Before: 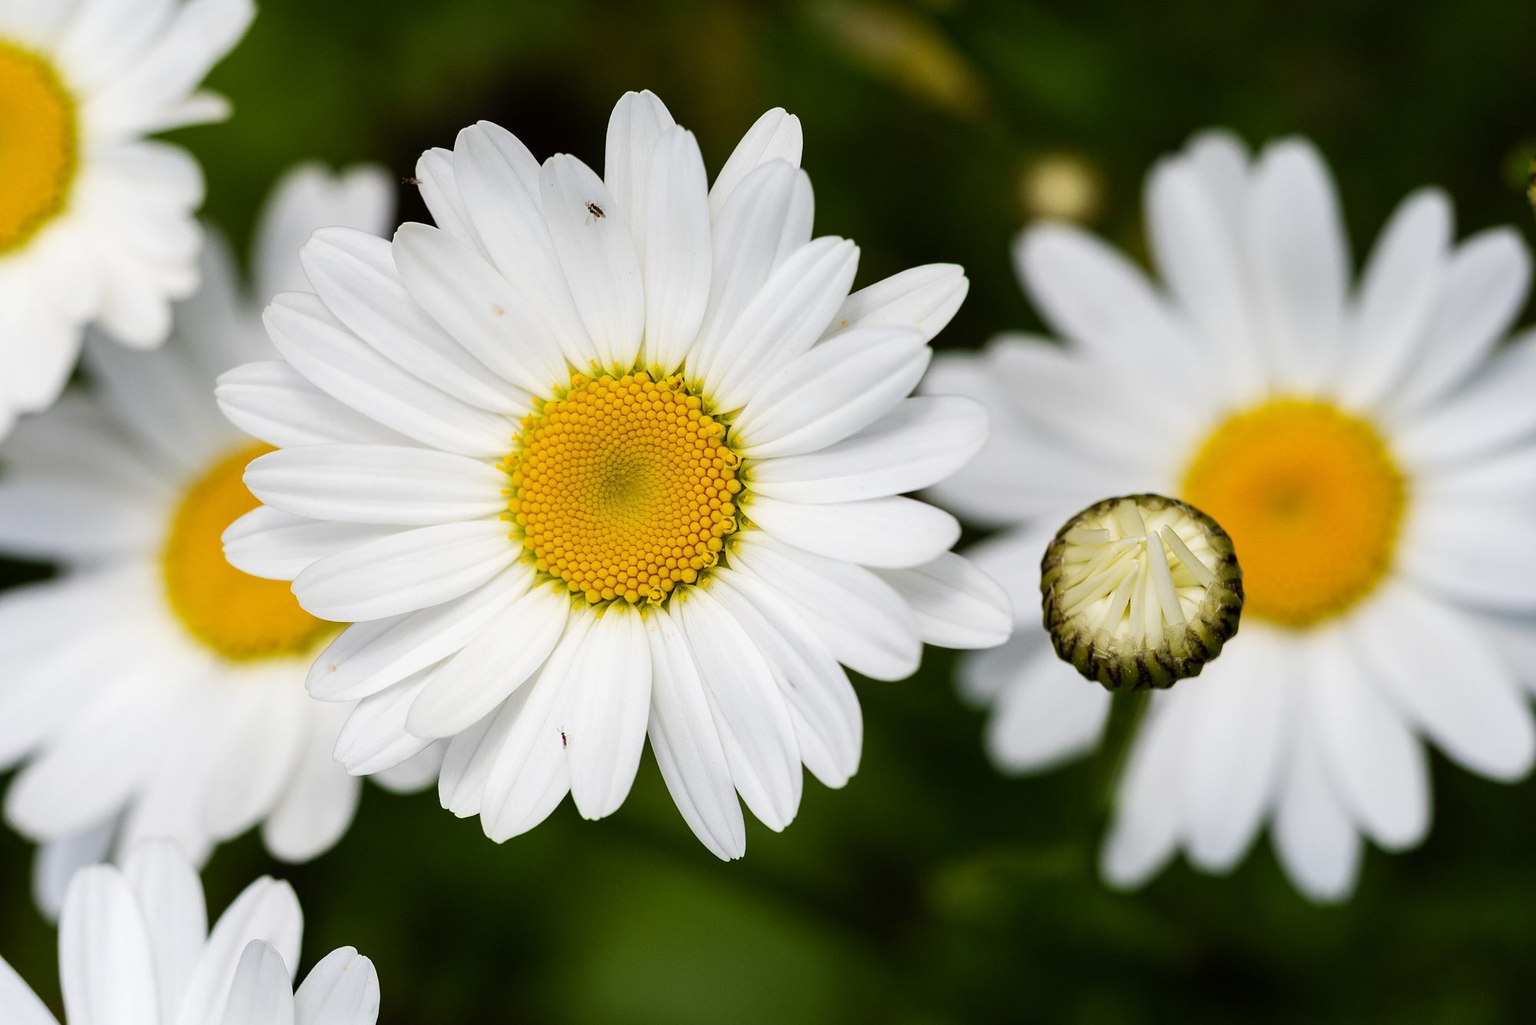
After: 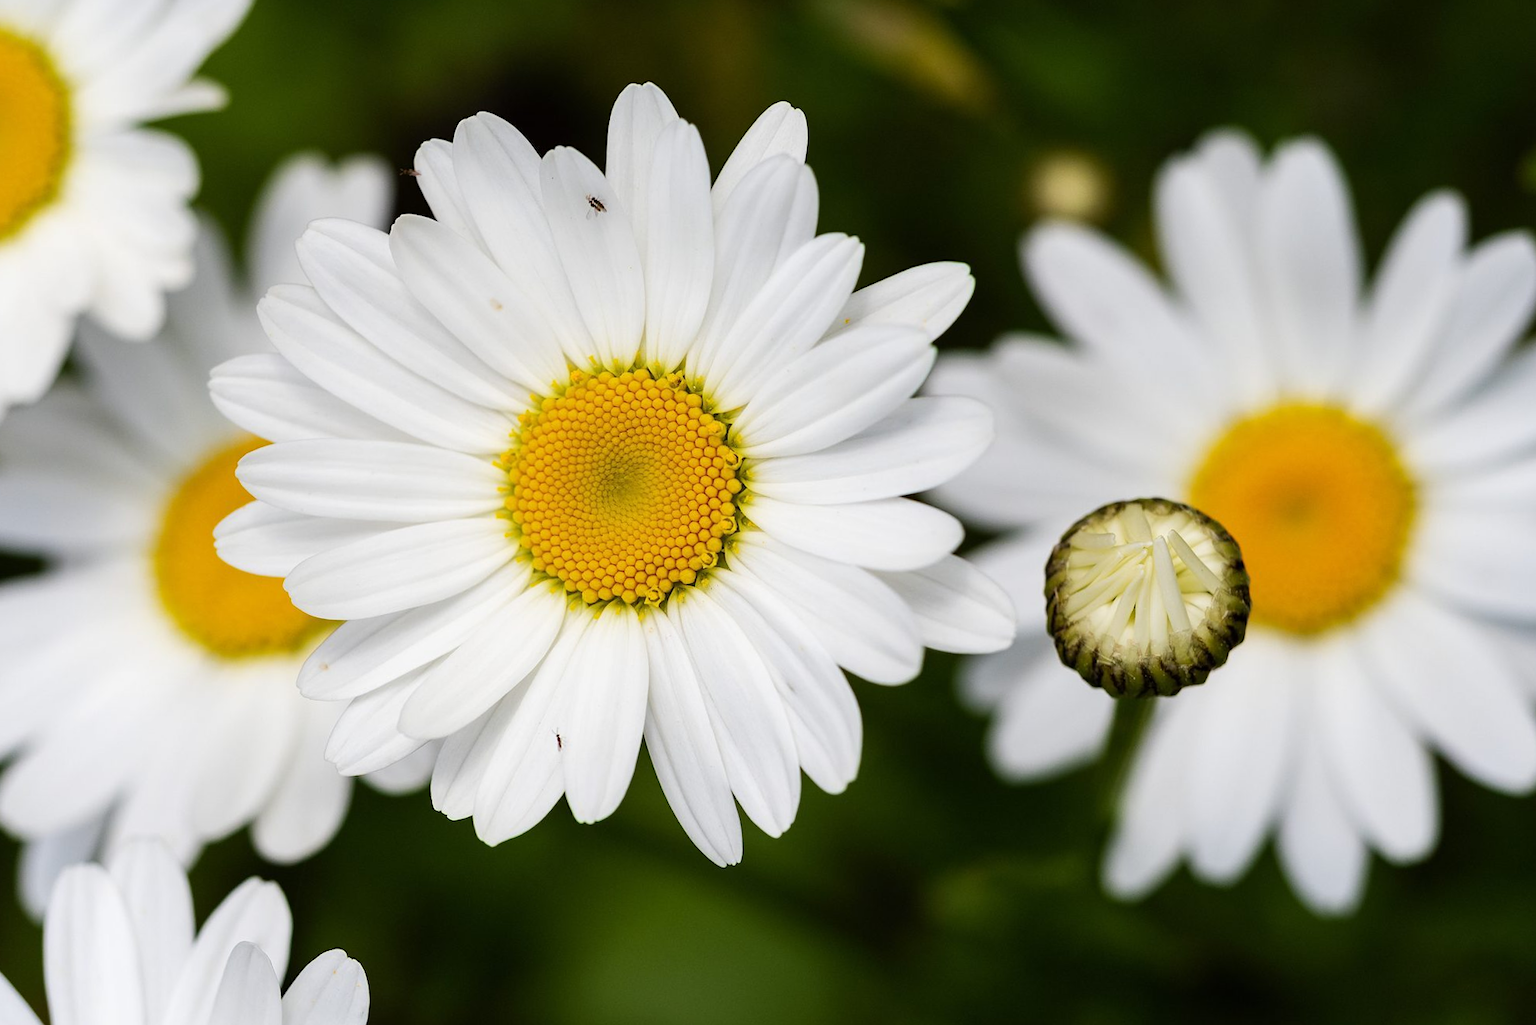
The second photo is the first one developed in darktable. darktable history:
crop and rotate: angle -0.589°
